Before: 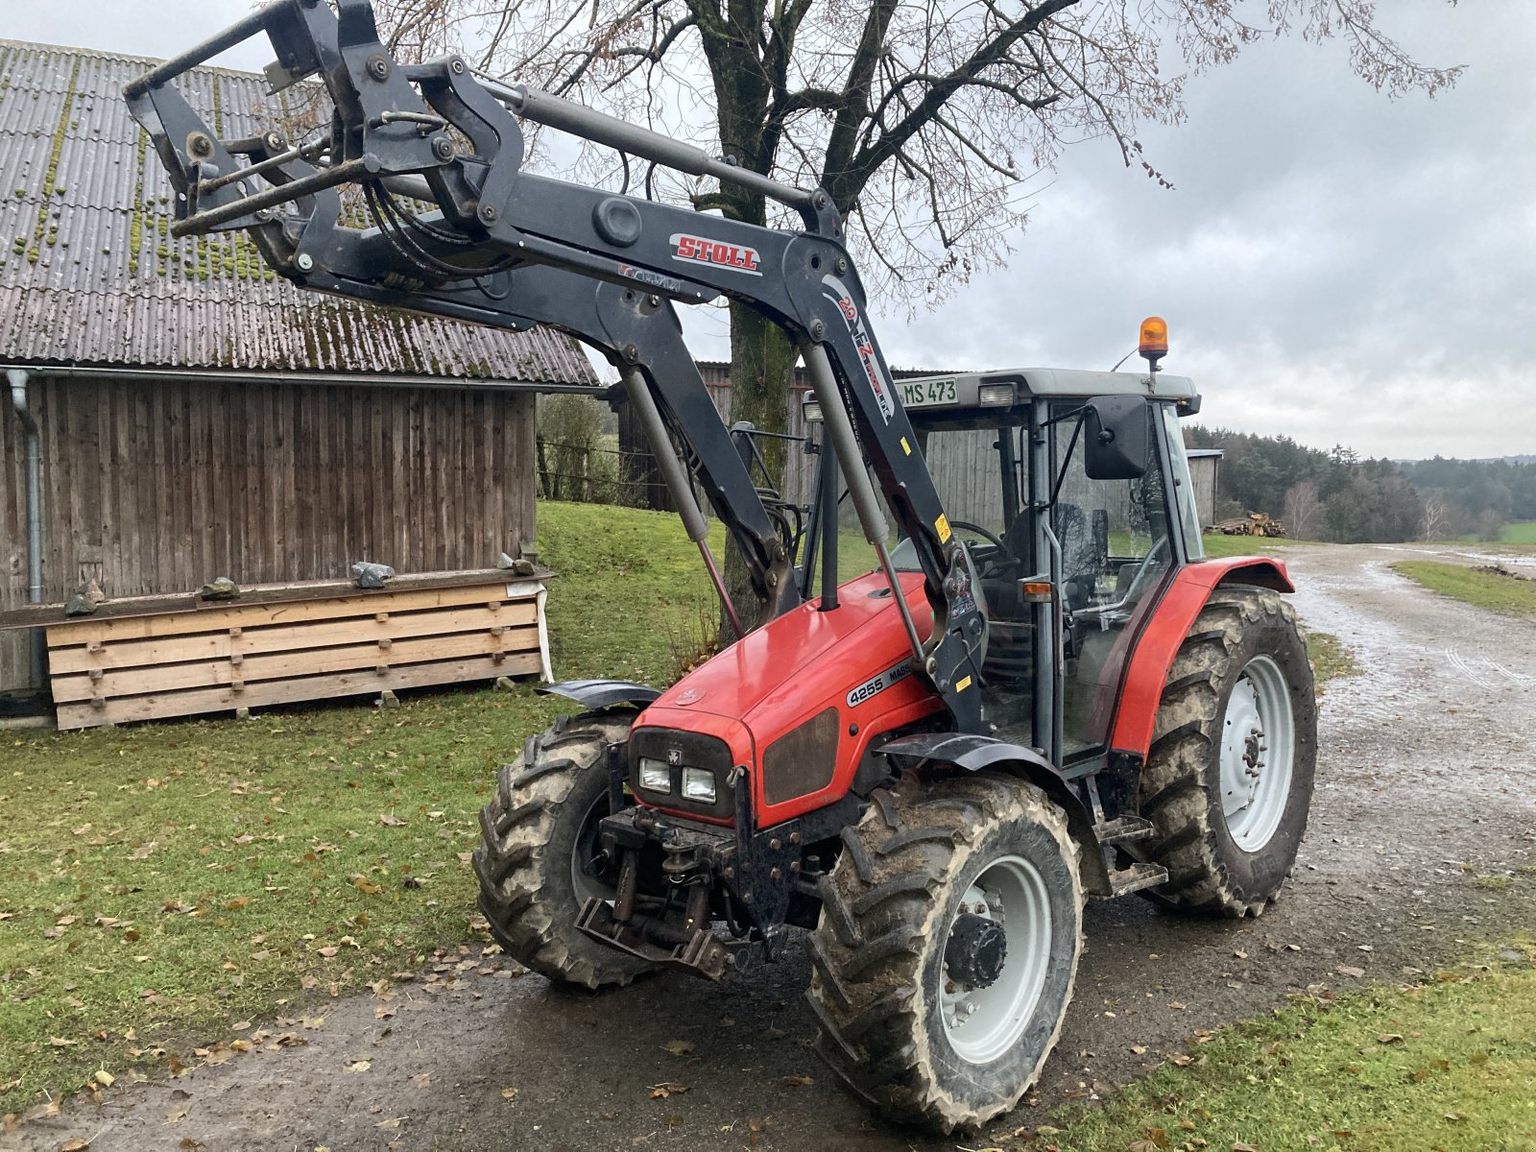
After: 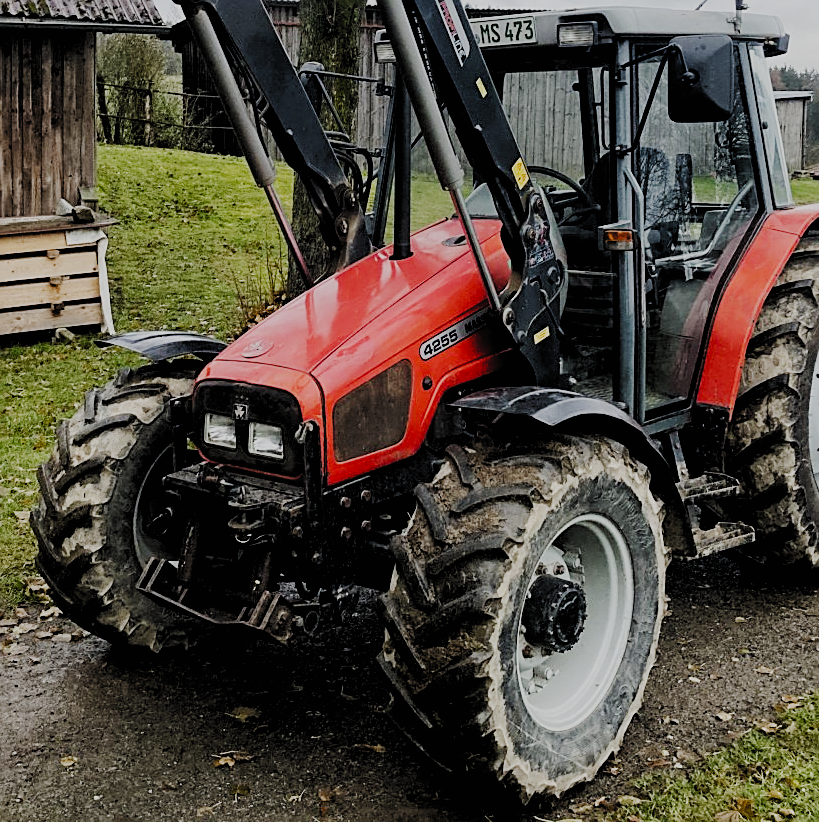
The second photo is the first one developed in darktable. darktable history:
crop and rotate: left 28.931%, top 31.457%, right 19.836%
sharpen: on, module defaults
filmic rgb: black relative exposure -3.14 EV, white relative exposure 7.07 EV, threshold 3.01 EV, hardness 1.46, contrast 1.342, preserve chrominance no, color science v5 (2021), contrast in shadows safe, contrast in highlights safe, enable highlight reconstruction true
